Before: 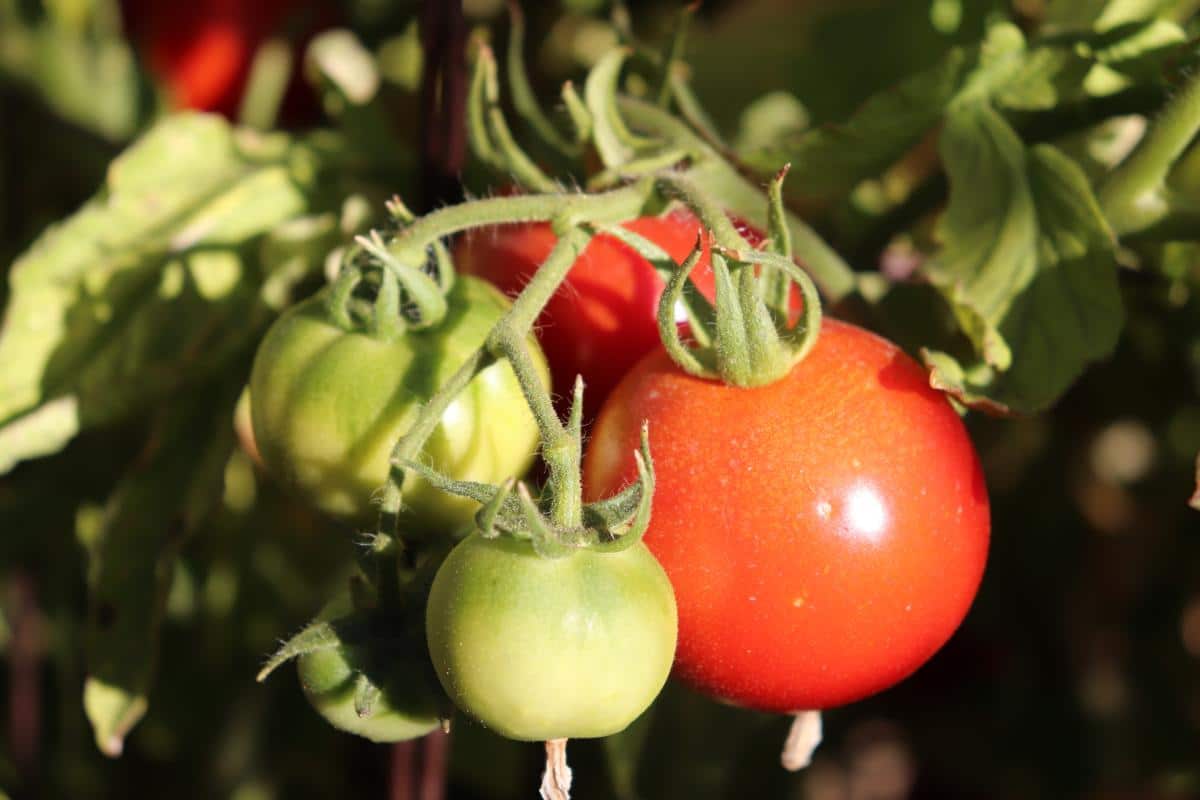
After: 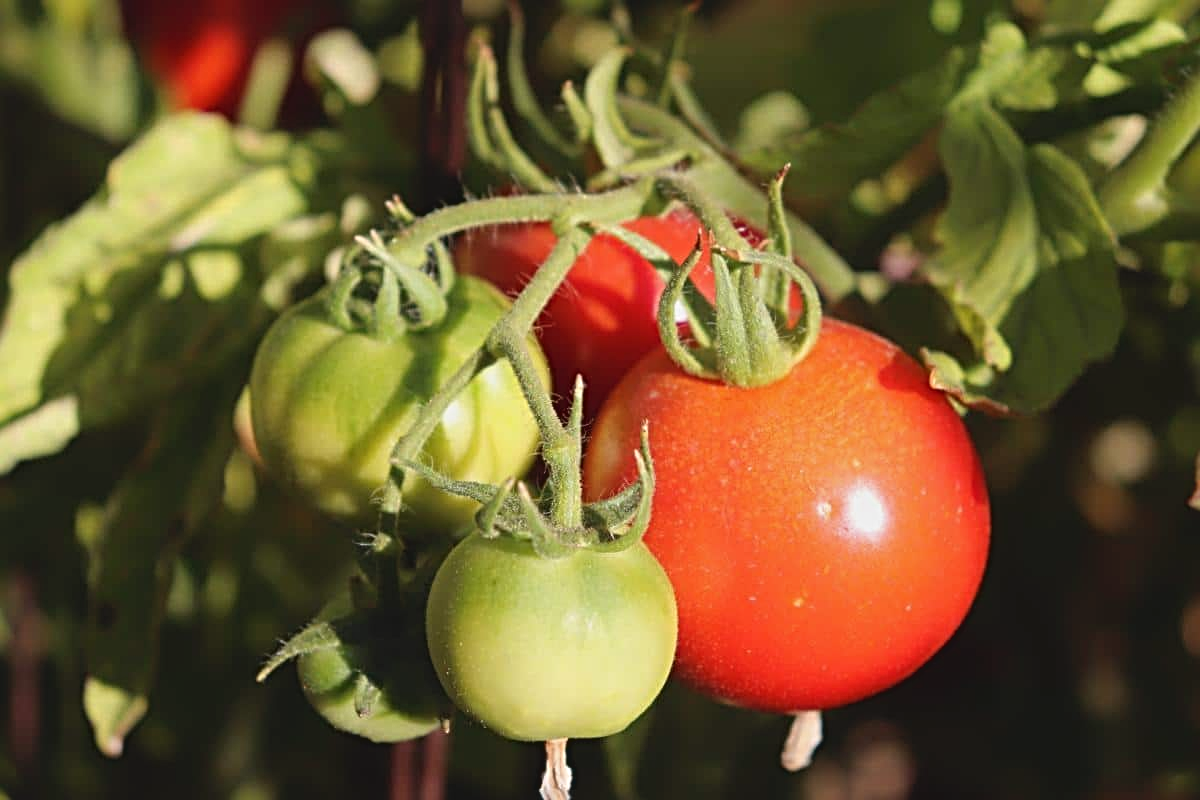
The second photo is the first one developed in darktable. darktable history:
sharpen: radius 4
white balance: emerald 1
contrast brightness saturation: contrast -0.11
